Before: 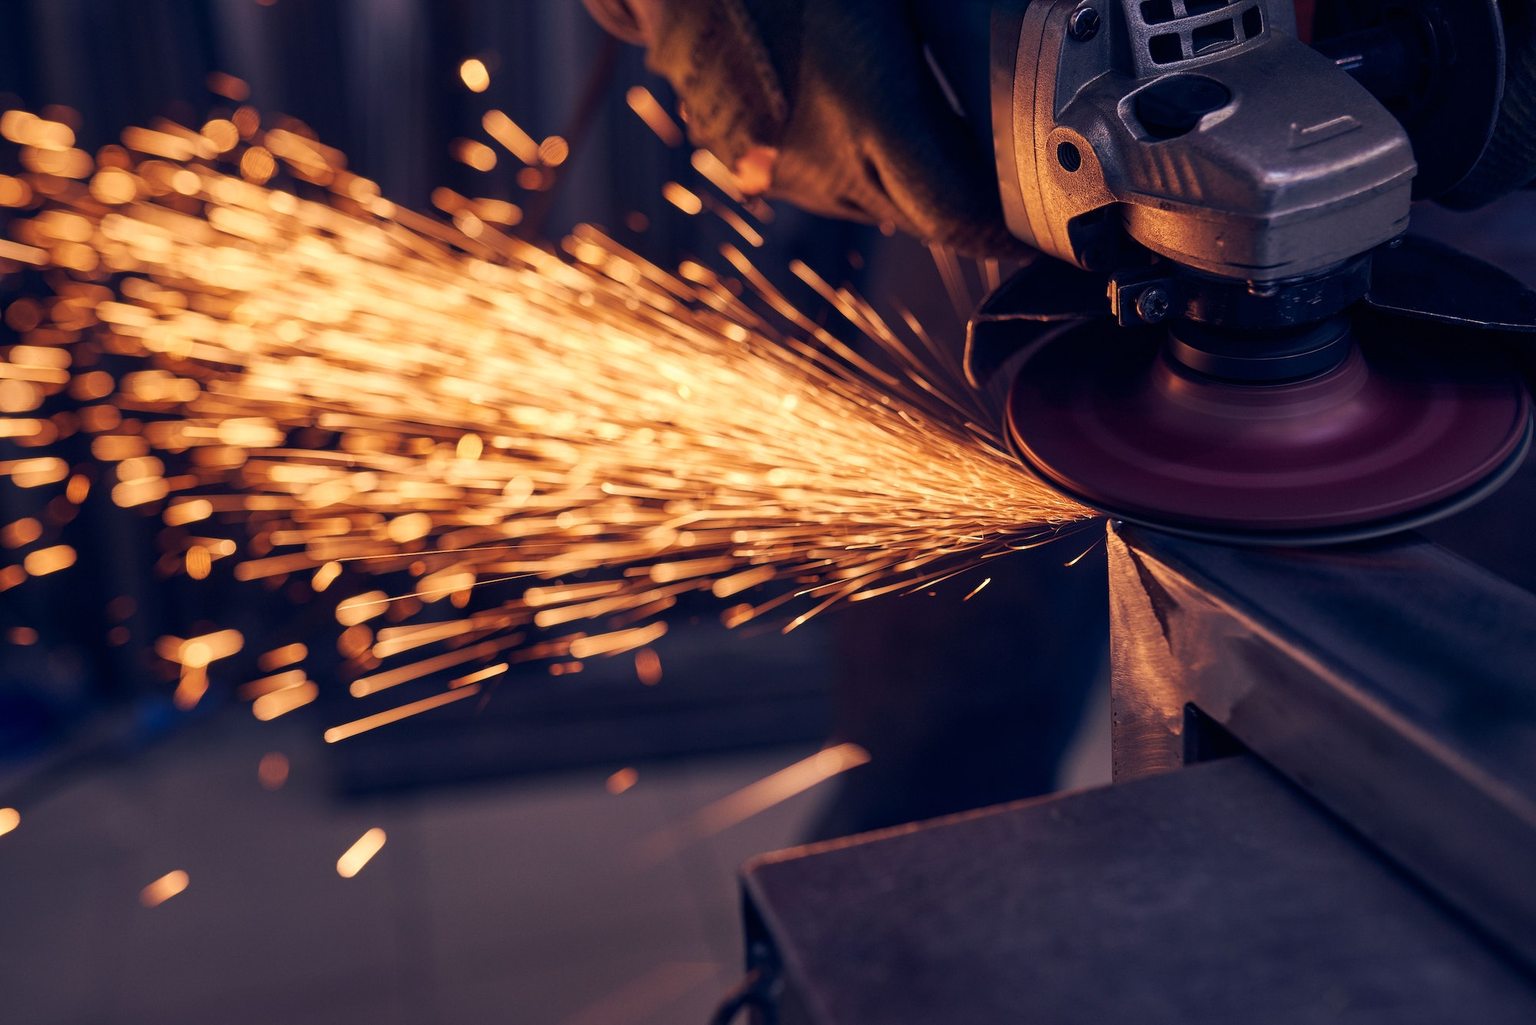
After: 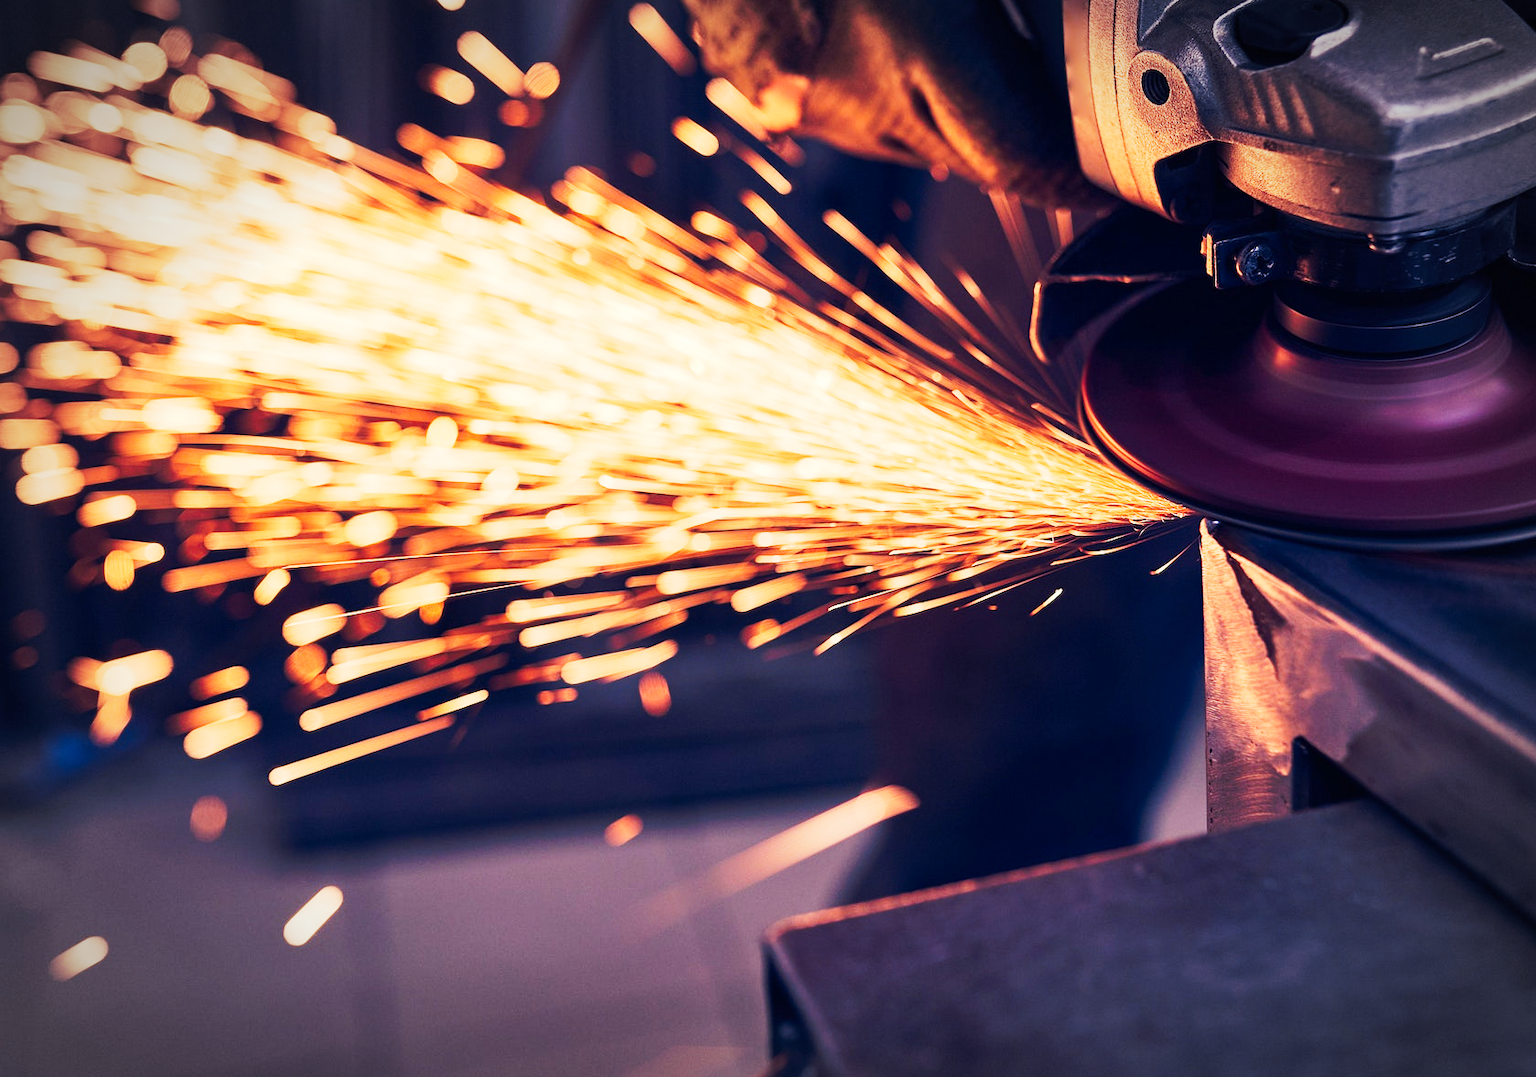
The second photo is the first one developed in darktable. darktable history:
tone curve: curves: ch0 [(0, 0) (0.003, 0.004) (0.011, 0.015) (0.025, 0.034) (0.044, 0.061) (0.069, 0.095) (0.1, 0.137) (0.136, 0.187) (0.177, 0.244) (0.224, 0.308) (0.277, 0.415) (0.335, 0.532) (0.399, 0.642) (0.468, 0.747) (0.543, 0.829) (0.623, 0.886) (0.709, 0.924) (0.801, 0.951) (0.898, 0.975) (1, 1)], preserve colors none
crop: left 6.446%, top 8.188%, right 9.538%, bottom 3.548%
vignetting: automatic ratio true
white balance: emerald 1
